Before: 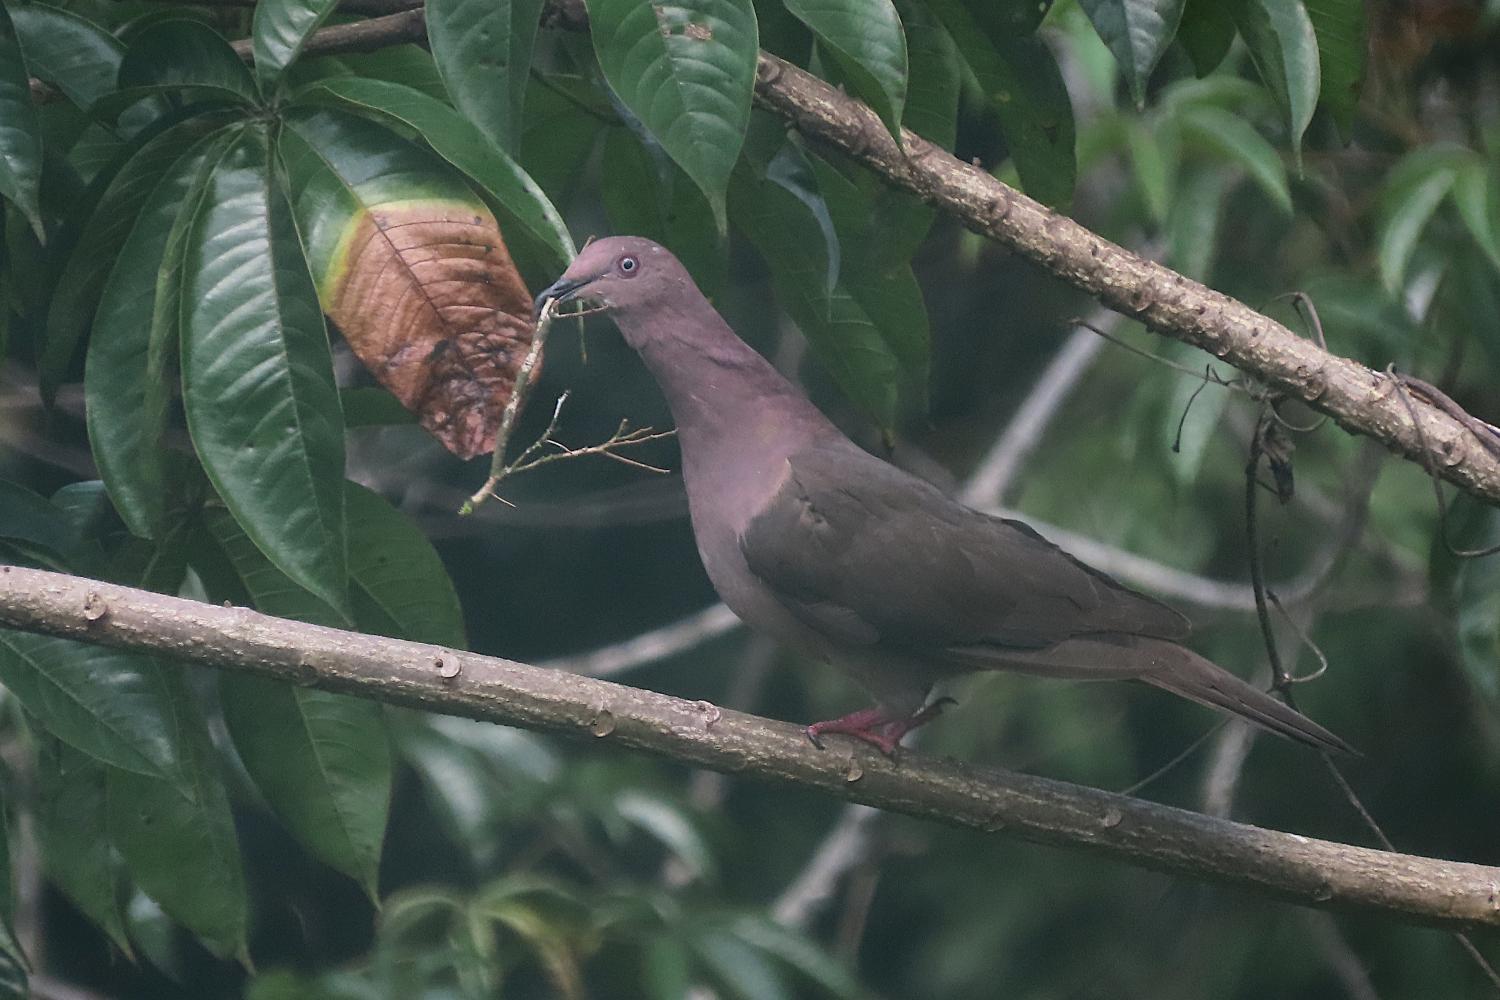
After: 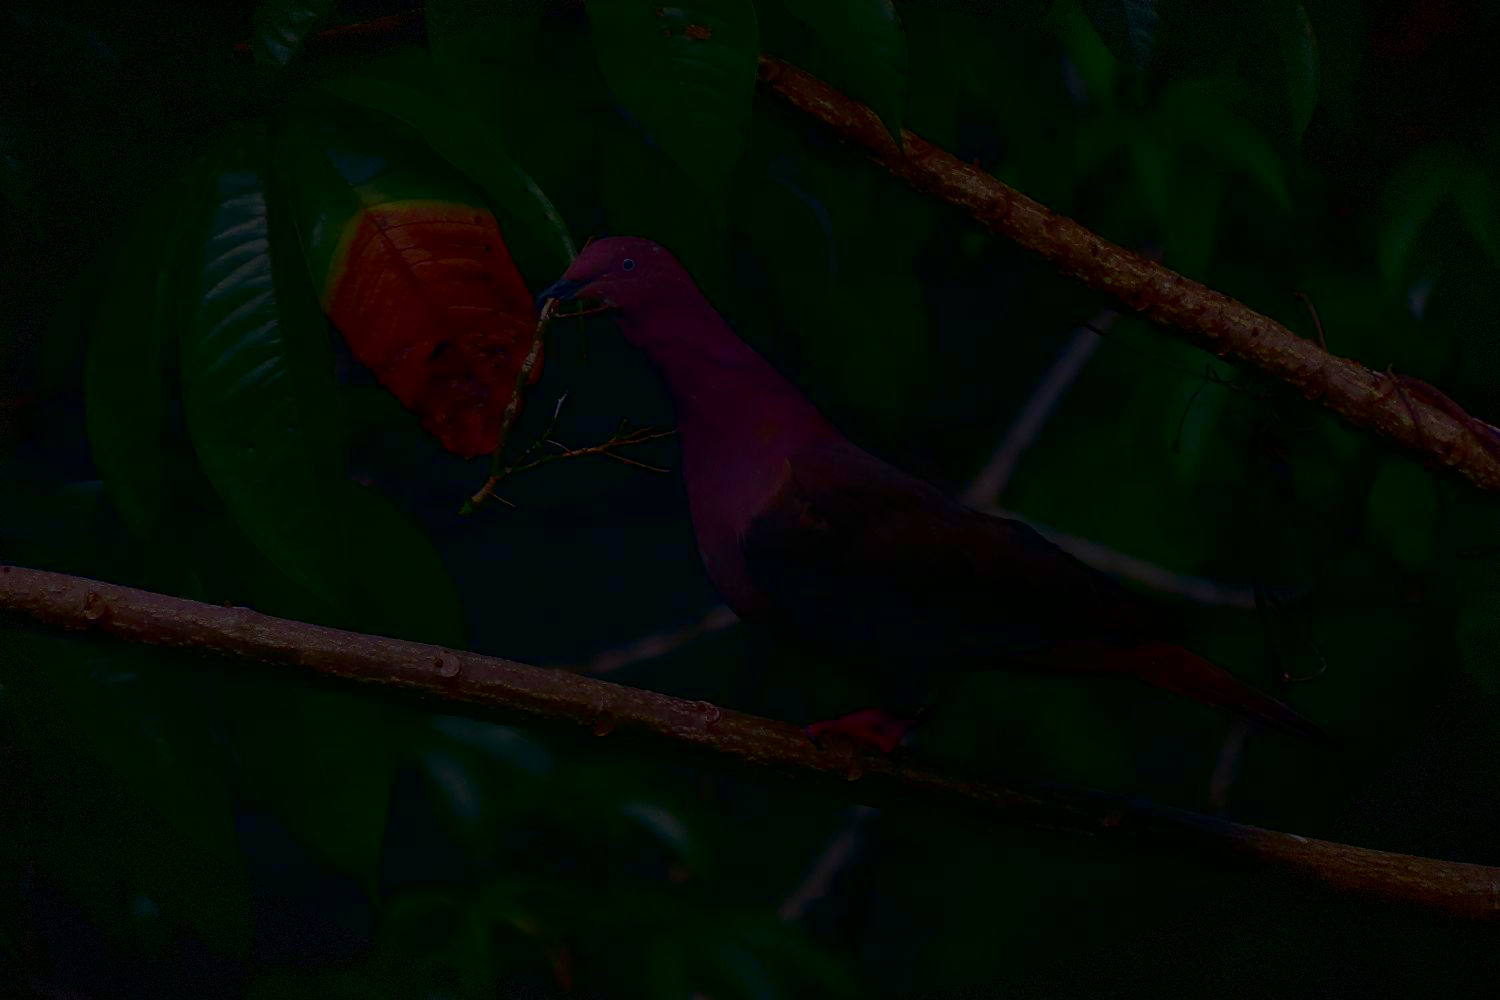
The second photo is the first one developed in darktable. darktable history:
contrast brightness saturation: brightness -1, saturation 1
exposure: exposure -1.468 EV, compensate highlight preservation false
vignetting: fall-off start 100%, brightness -0.406, saturation -0.3, width/height ratio 1.324, dithering 8-bit output, unbound false
